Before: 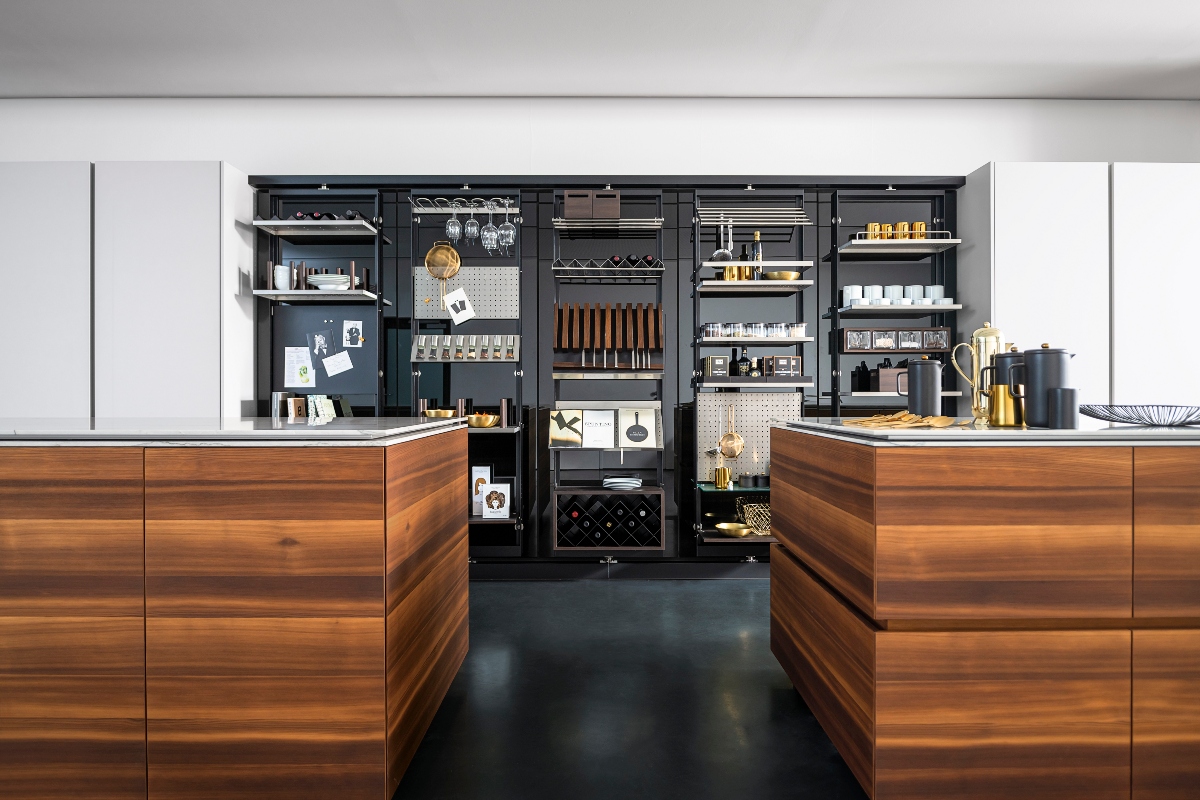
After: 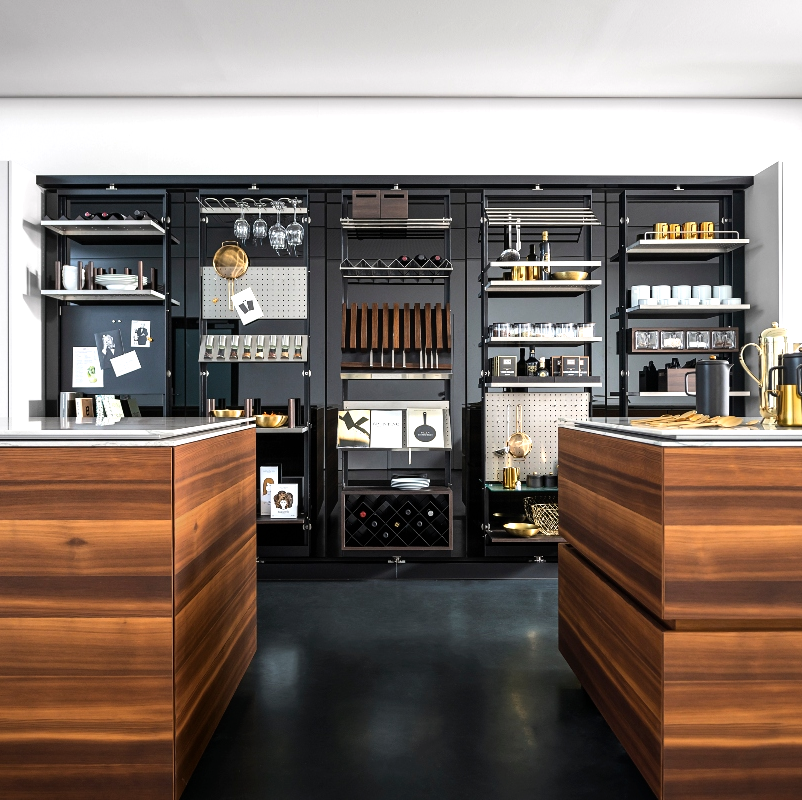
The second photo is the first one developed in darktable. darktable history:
crop and rotate: left 17.732%, right 15.423%
tone equalizer: -8 EV -0.417 EV, -7 EV -0.389 EV, -6 EV -0.333 EV, -5 EV -0.222 EV, -3 EV 0.222 EV, -2 EV 0.333 EV, -1 EV 0.389 EV, +0 EV 0.417 EV, edges refinement/feathering 500, mask exposure compensation -1.57 EV, preserve details no
